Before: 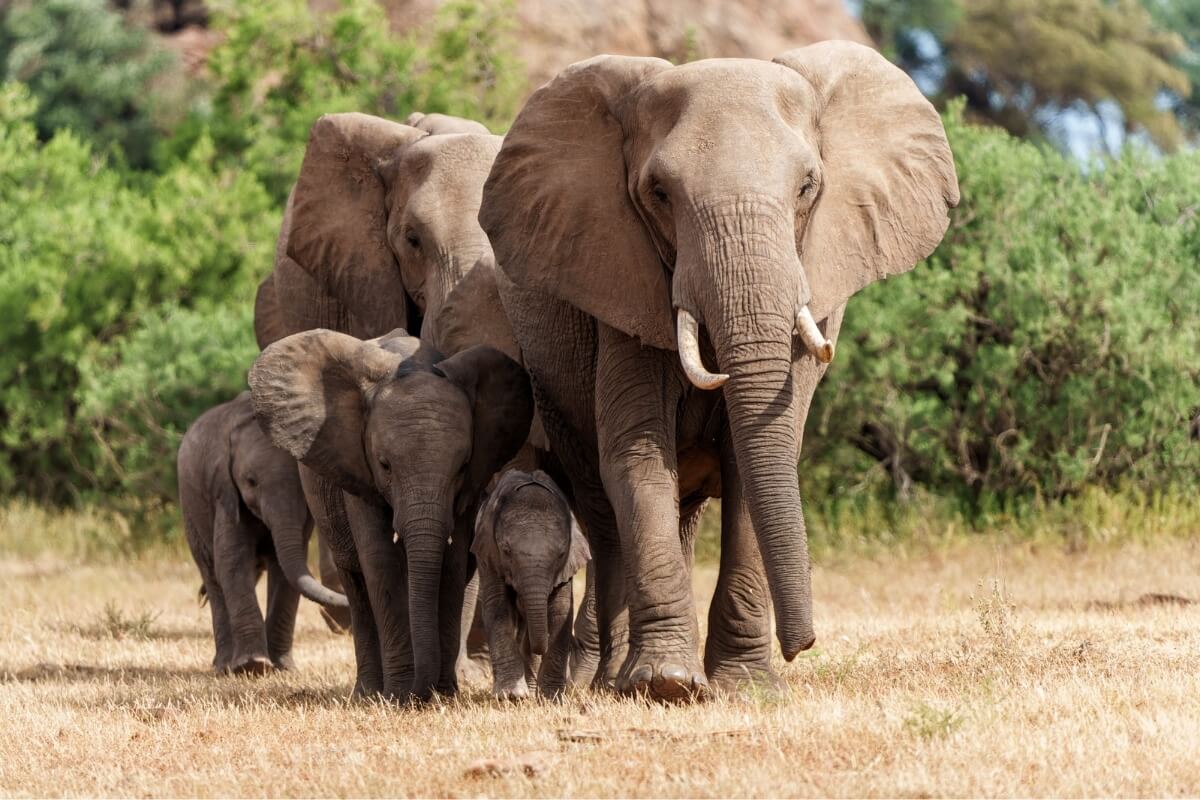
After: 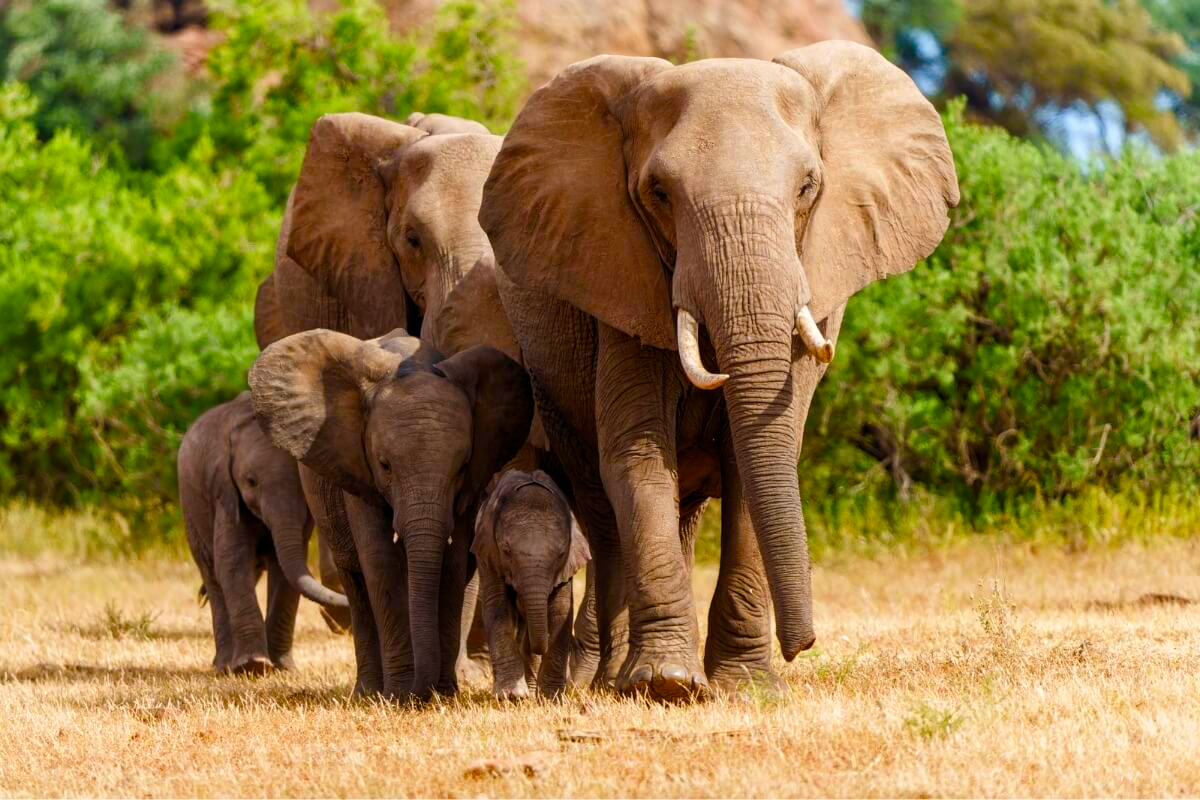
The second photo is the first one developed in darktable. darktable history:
contrast brightness saturation: saturation 0.177
color balance rgb: highlights gain › chroma 0.11%, highlights gain › hue 331.52°, linear chroma grading › global chroma 19.834%, perceptual saturation grading › global saturation 0.354%, perceptual saturation grading › highlights -15.019%, perceptual saturation grading › shadows 26.078%, global vibrance 45.337%
levels: black 0.04%, levels [0, 0.51, 1]
